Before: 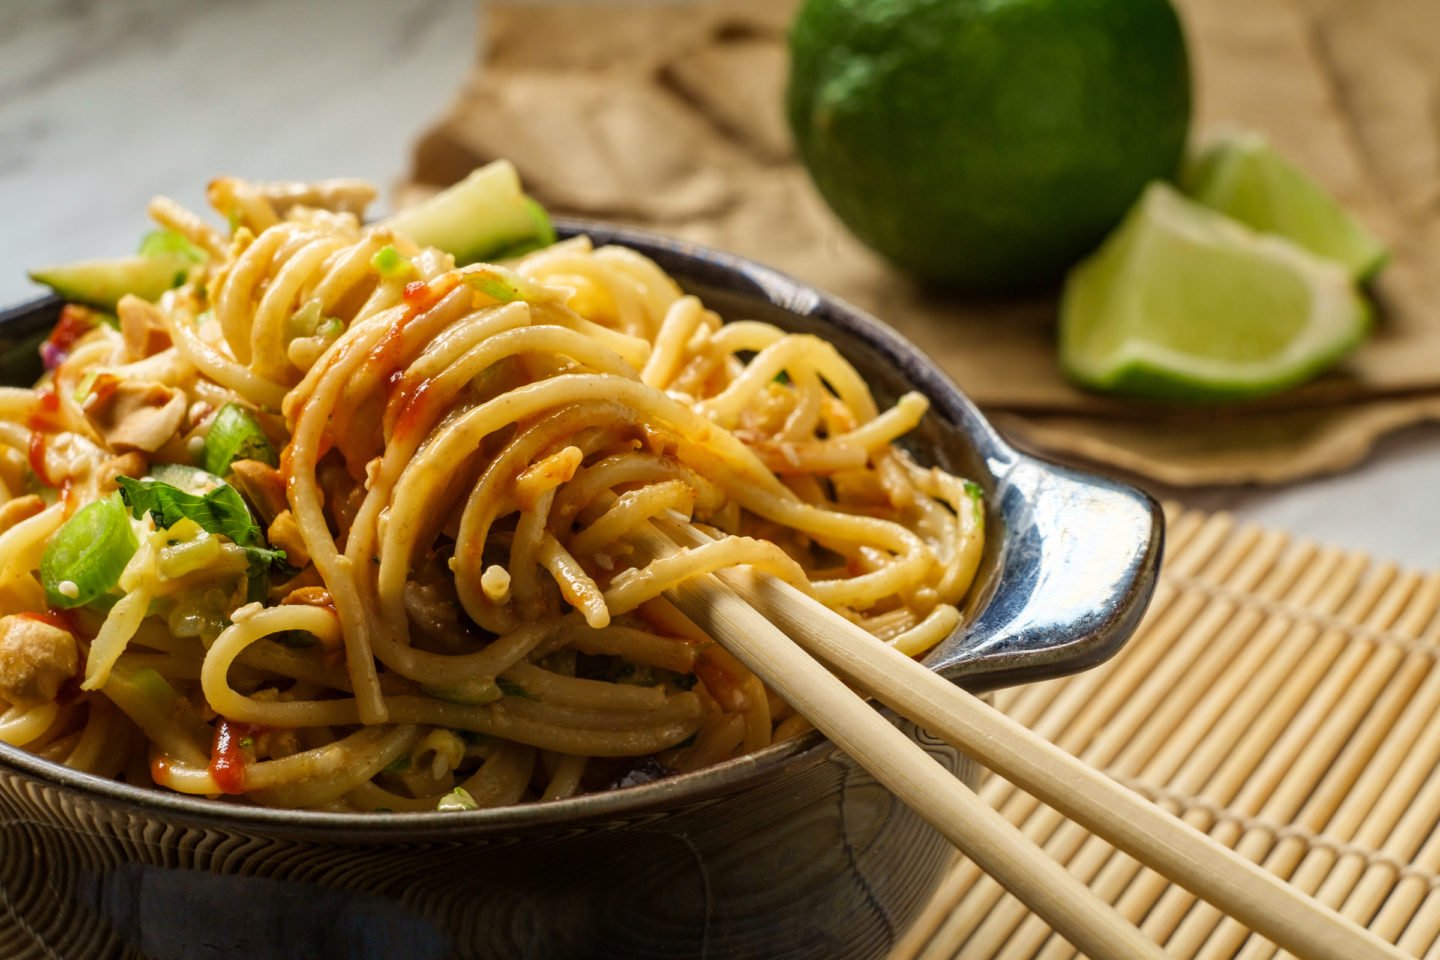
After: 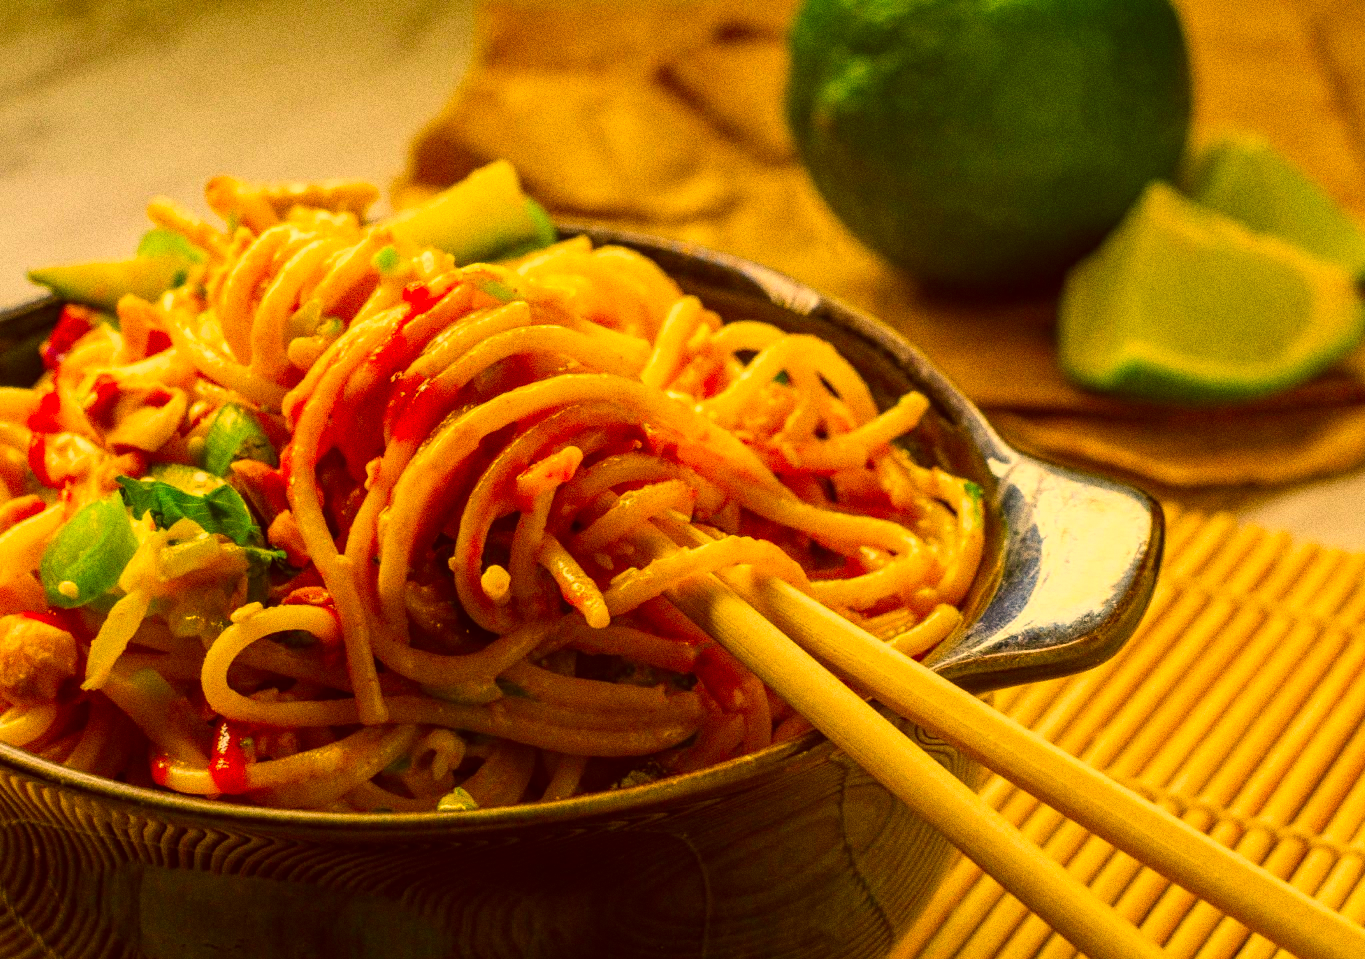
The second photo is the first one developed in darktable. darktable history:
color correction: highlights a* 10.44, highlights b* 30.04, shadows a* 2.73, shadows b* 17.51, saturation 1.72
crop and rotate: right 5.167%
grain: coarseness 0.09 ISO, strength 40%
